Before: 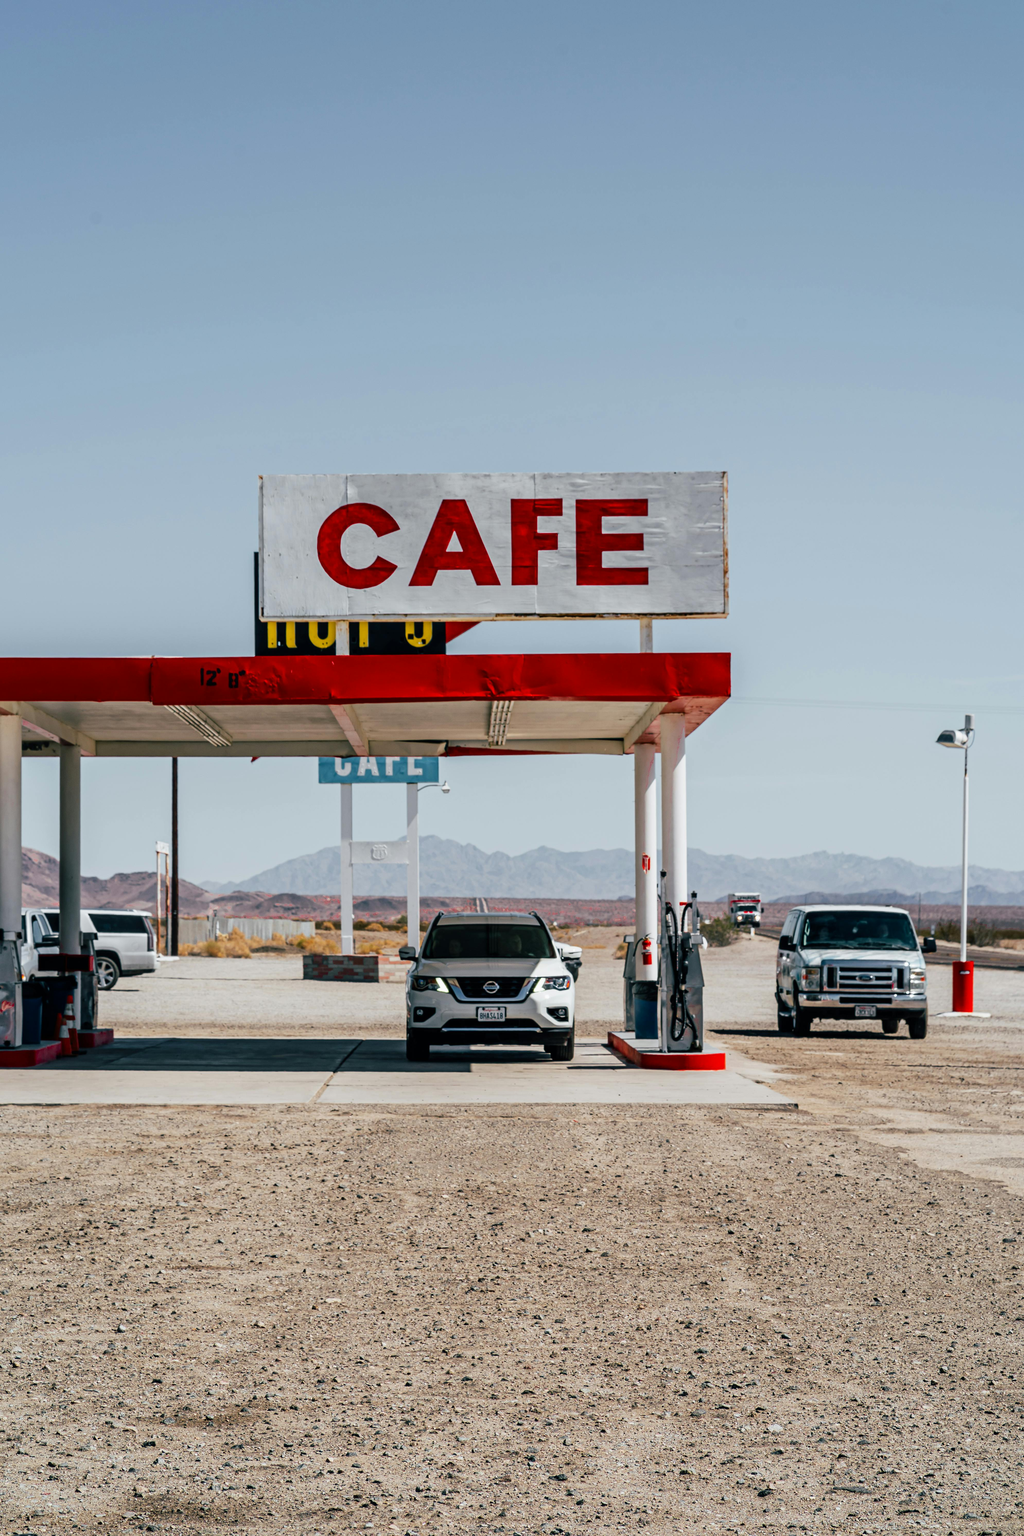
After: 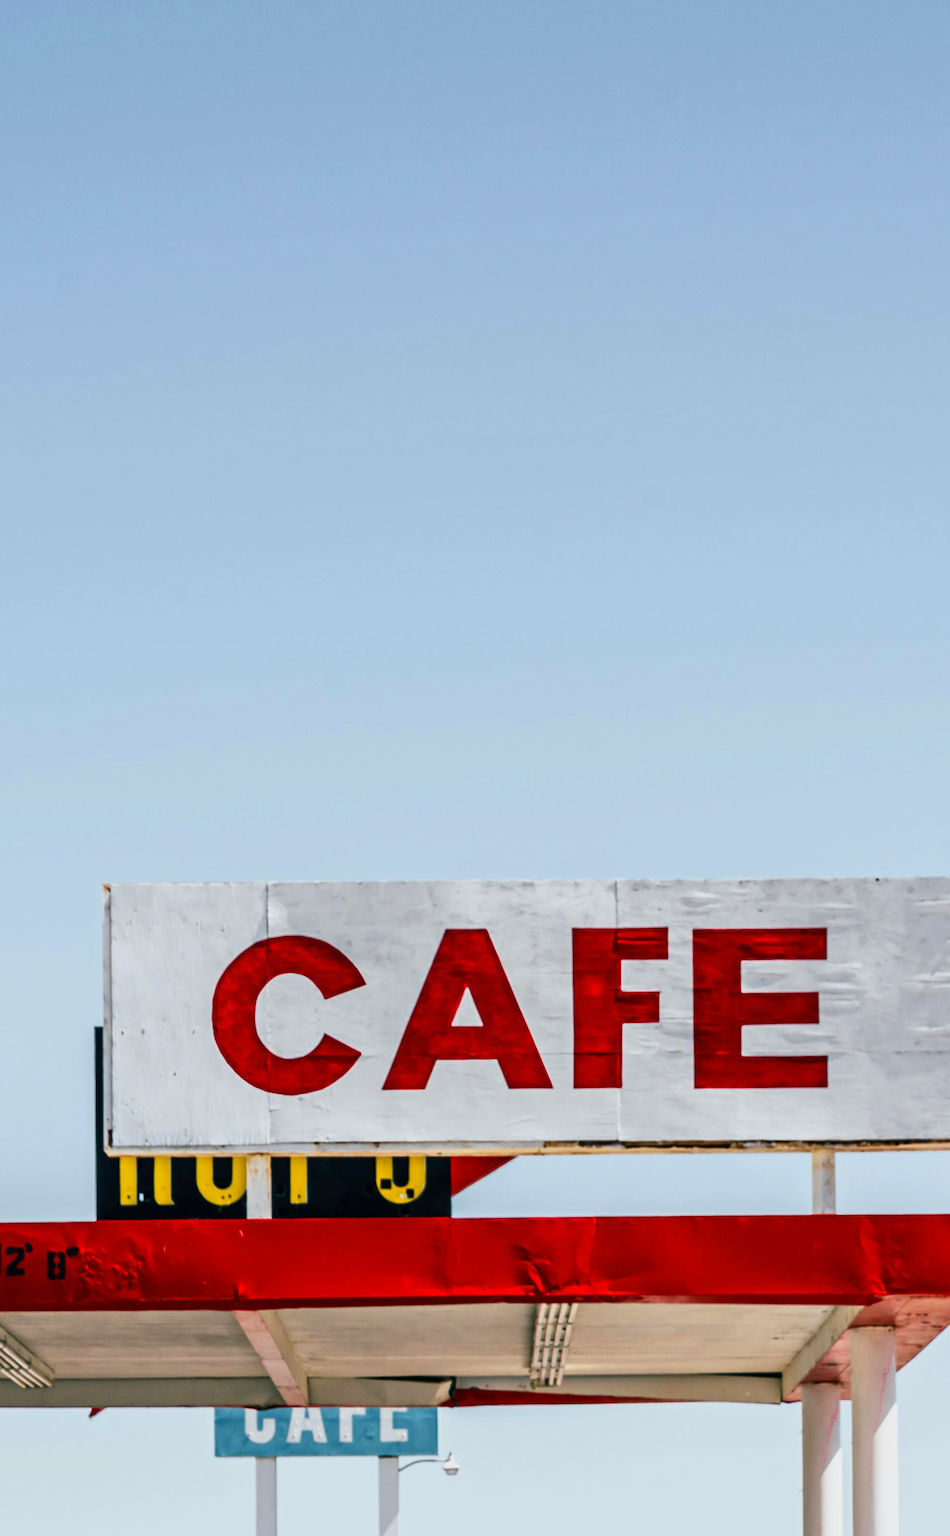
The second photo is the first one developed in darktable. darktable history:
base curve: curves: ch0 [(0, 0) (0.088, 0.125) (0.176, 0.251) (0.354, 0.501) (0.613, 0.749) (1, 0.877)]
crop: left 19.86%, right 30.204%, bottom 46.207%
